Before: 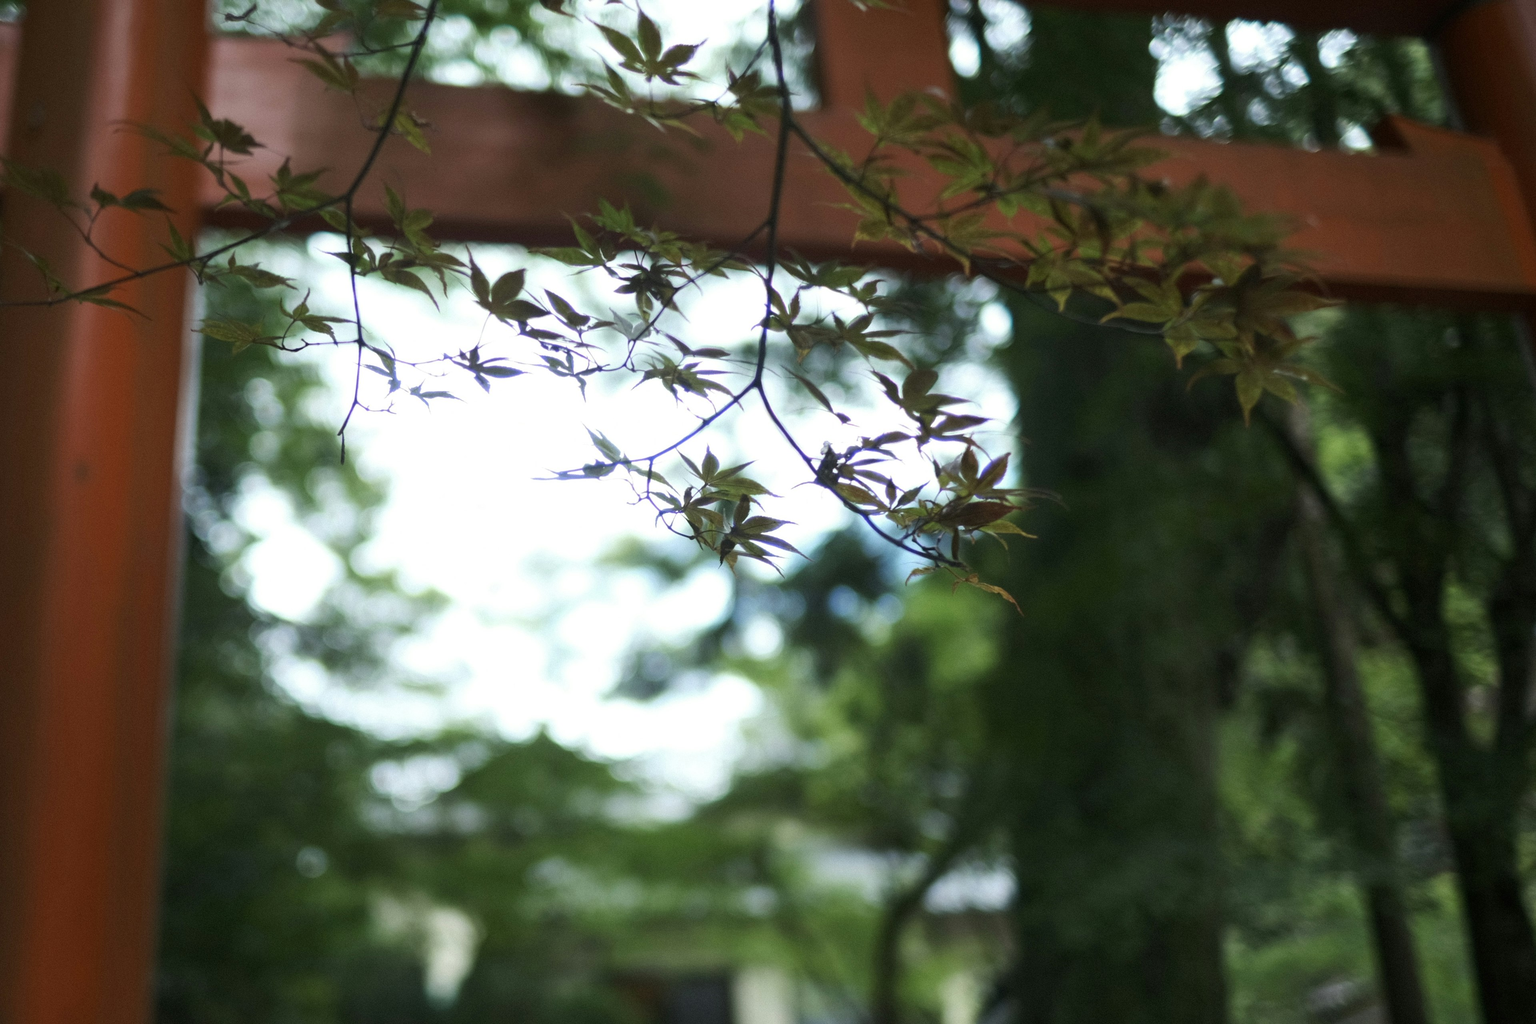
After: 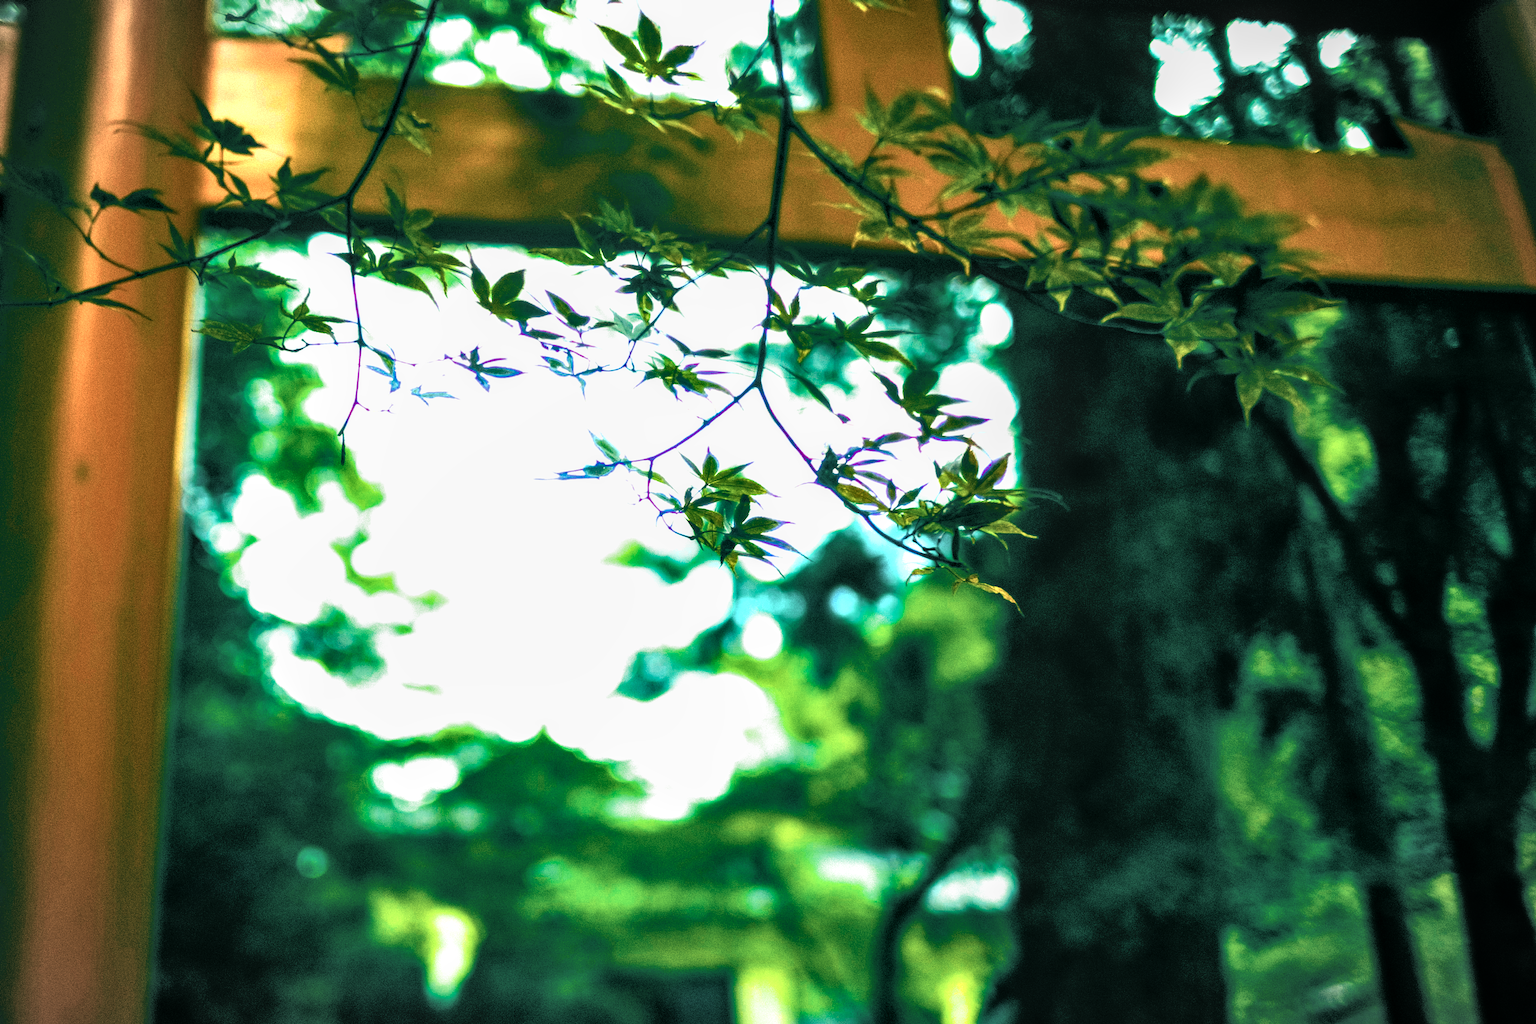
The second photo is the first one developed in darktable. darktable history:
local contrast: on, module defaults
filmic rgb: black relative exposure -7.82 EV, white relative exposure 4.29 EV, hardness 3.86, color science v6 (2022)
tone equalizer: on, module defaults
local contrast #1: highlights 19%, detail 186%
color balance: lift [1.005, 0.99, 1.007, 1.01], gamma [1, 1.034, 1.032, 0.966], gain [0.873, 1.055, 1.067, 0.933]
color zones: curves: ch0 [(0.018, 0.548) (0.197, 0.654) (0.425, 0.447) (0.605, 0.658) (0.732, 0.579)]; ch1 [(0.105, 0.531) (0.224, 0.531) (0.386, 0.39) (0.618, 0.456) (0.732, 0.456) (0.956, 0.421)]; ch2 [(0.039, 0.583) (0.215, 0.465) (0.399, 0.544) (0.465, 0.548) (0.614, 0.447) (0.724, 0.43) (0.882, 0.623) (0.956, 0.632)]
shadows and highlights: shadows 37.27, highlights -28.18, soften with gaussian
vignetting: fall-off start 100%, brightness -0.282, width/height ratio 1.31
color balance rgb: linear chroma grading › global chroma 20%, perceptual saturation grading › global saturation 65%, perceptual saturation grading › highlights 60%, perceptual saturation grading › mid-tones 50%, perceptual saturation grading › shadows 50%, perceptual brilliance grading › global brilliance 30%, perceptual brilliance grading › highlights 50%, perceptual brilliance grading › mid-tones 50%, perceptual brilliance grading › shadows -22%, global vibrance 20%
